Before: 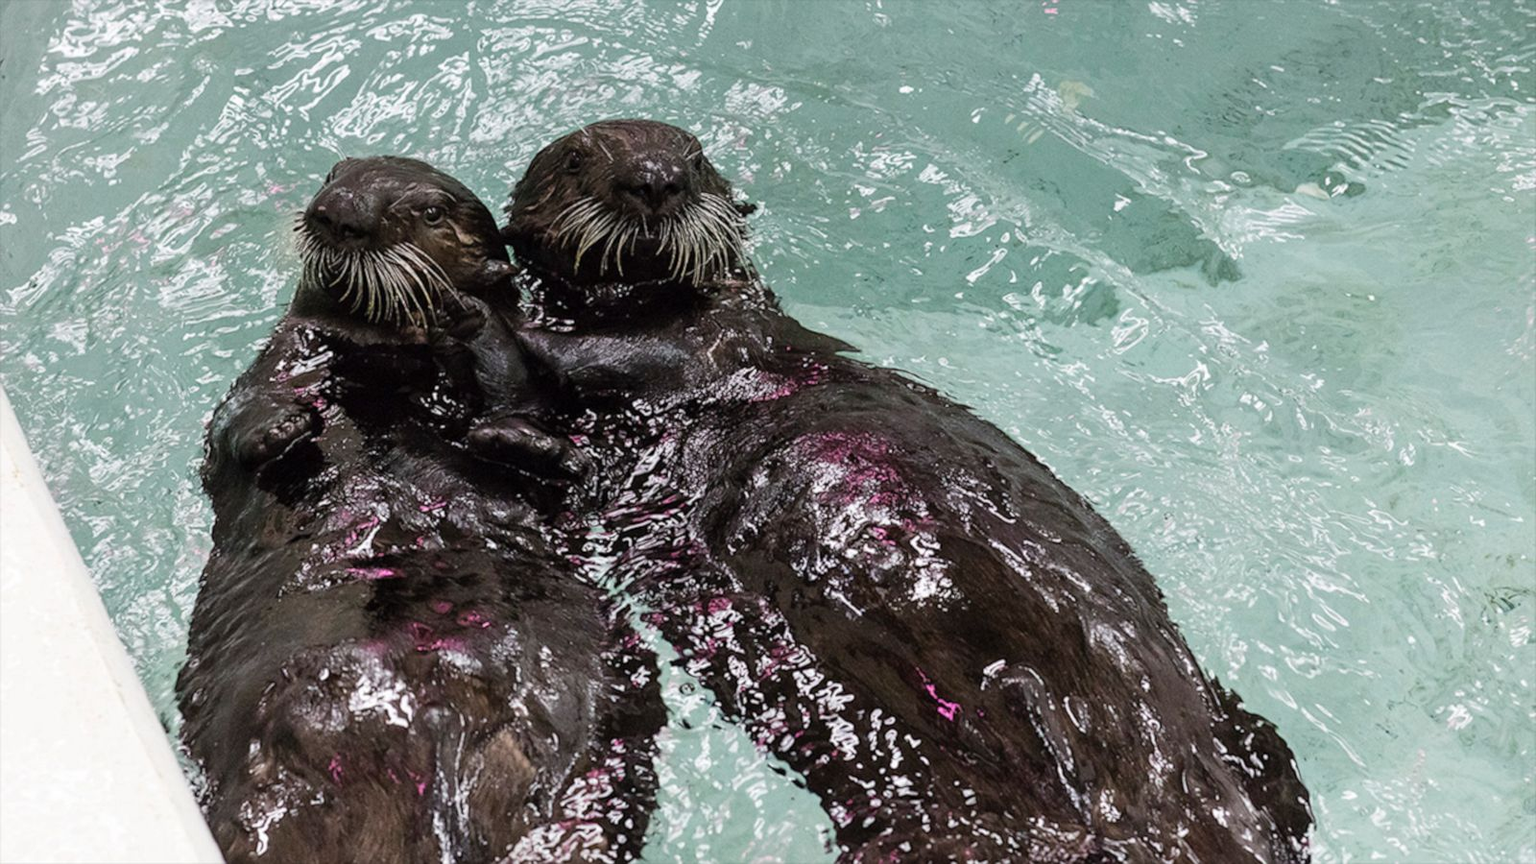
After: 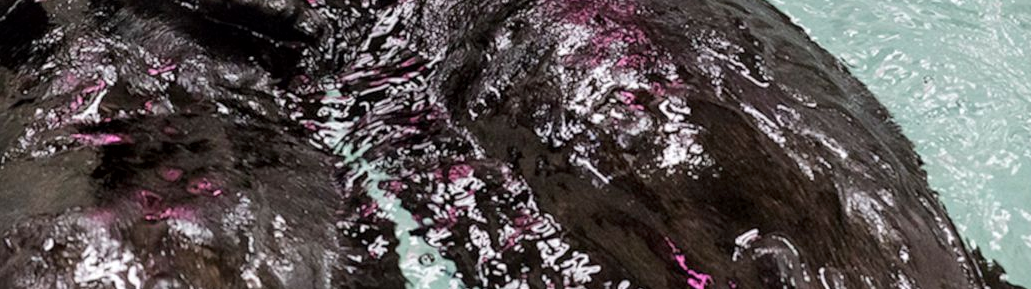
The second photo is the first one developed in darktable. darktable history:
crop: left 18.117%, top 50.942%, right 17.389%, bottom 16.844%
local contrast: mode bilateral grid, contrast 20, coarseness 50, detail 132%, midtone range 0.2
vignetting: fall-off start 99.39%, brightness -0.577, saturation -0.248, width/height ratio 1.311
